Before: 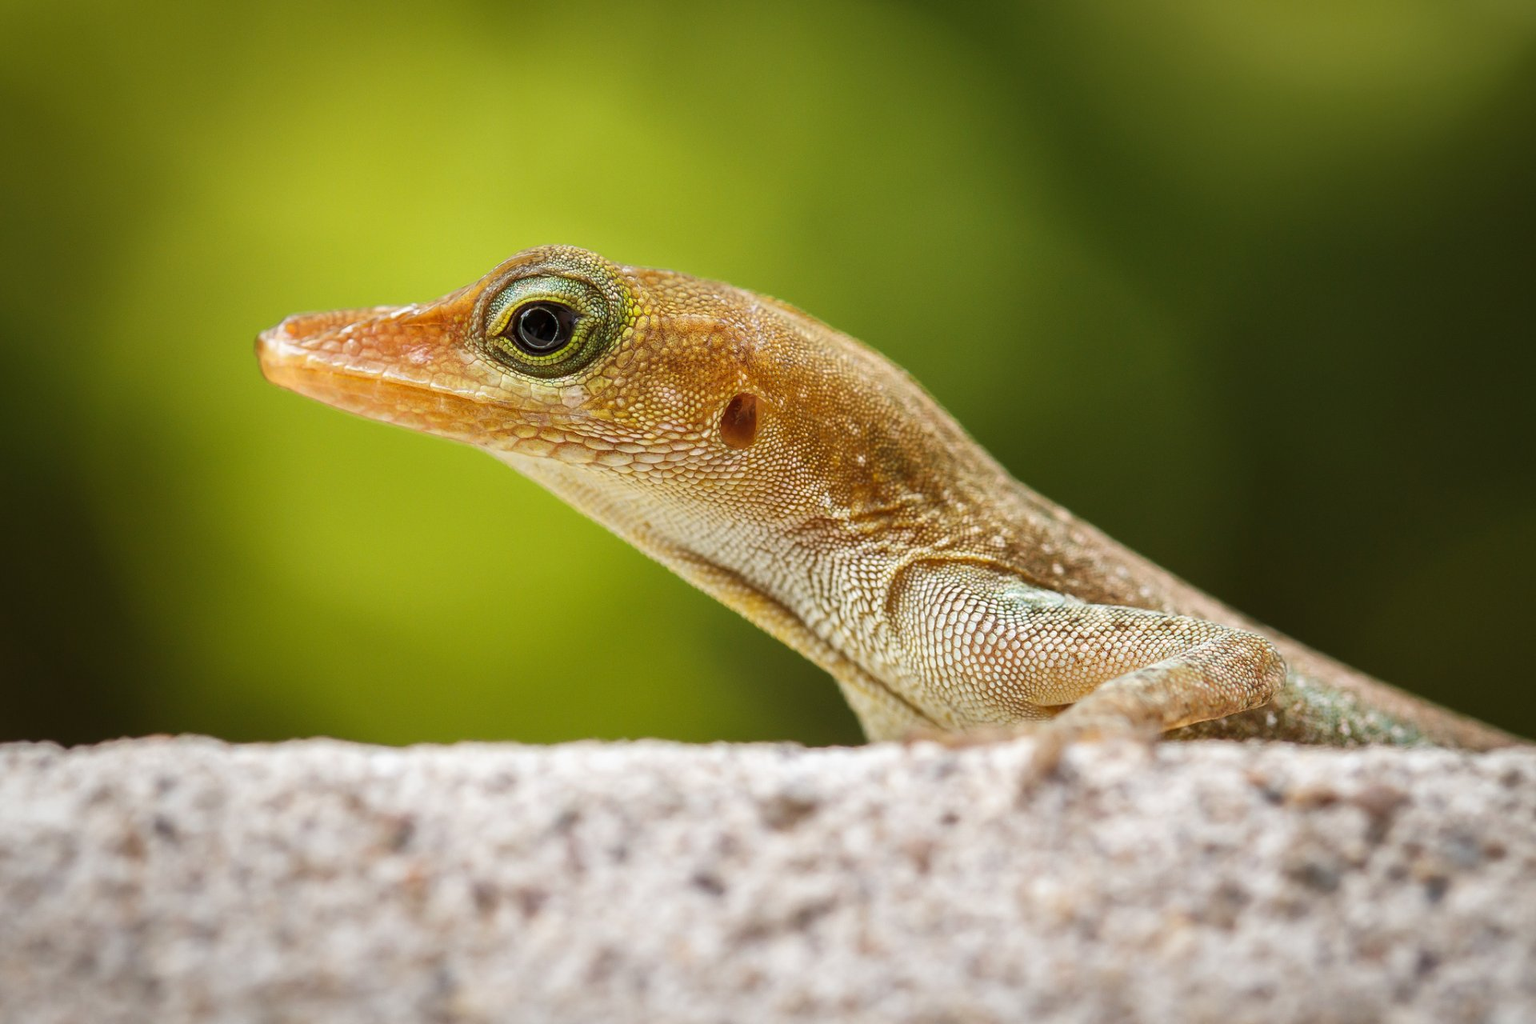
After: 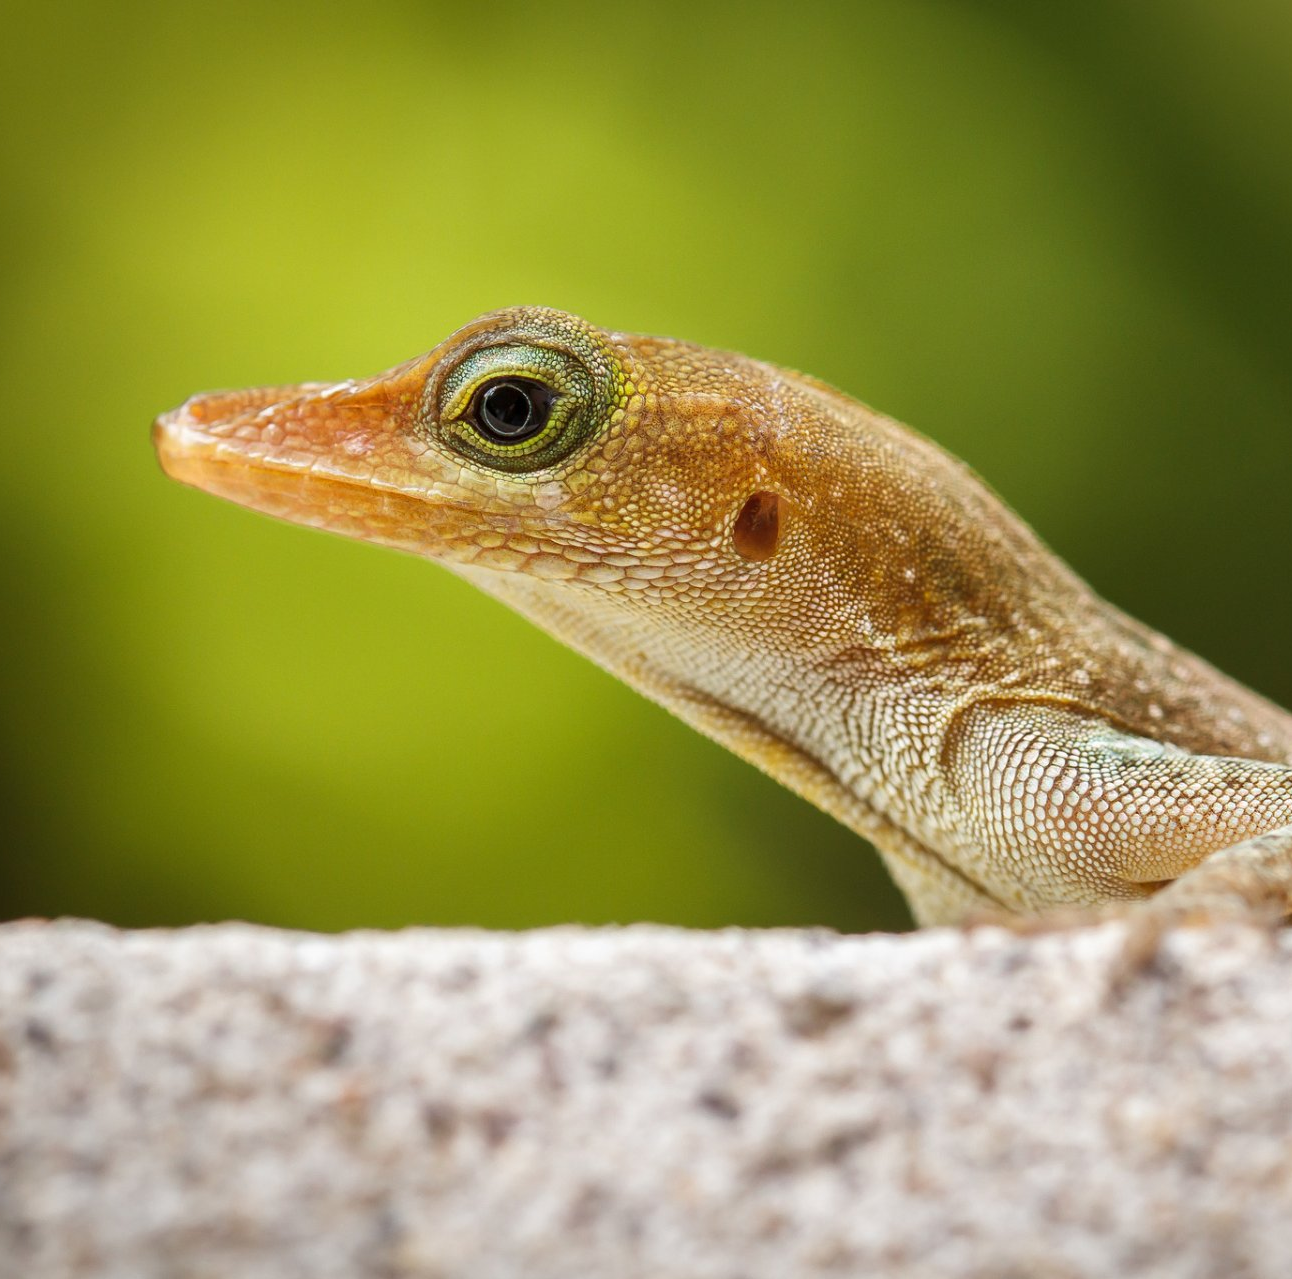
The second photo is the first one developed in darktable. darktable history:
crop and rotate: left 8.748%, right 23.938%
